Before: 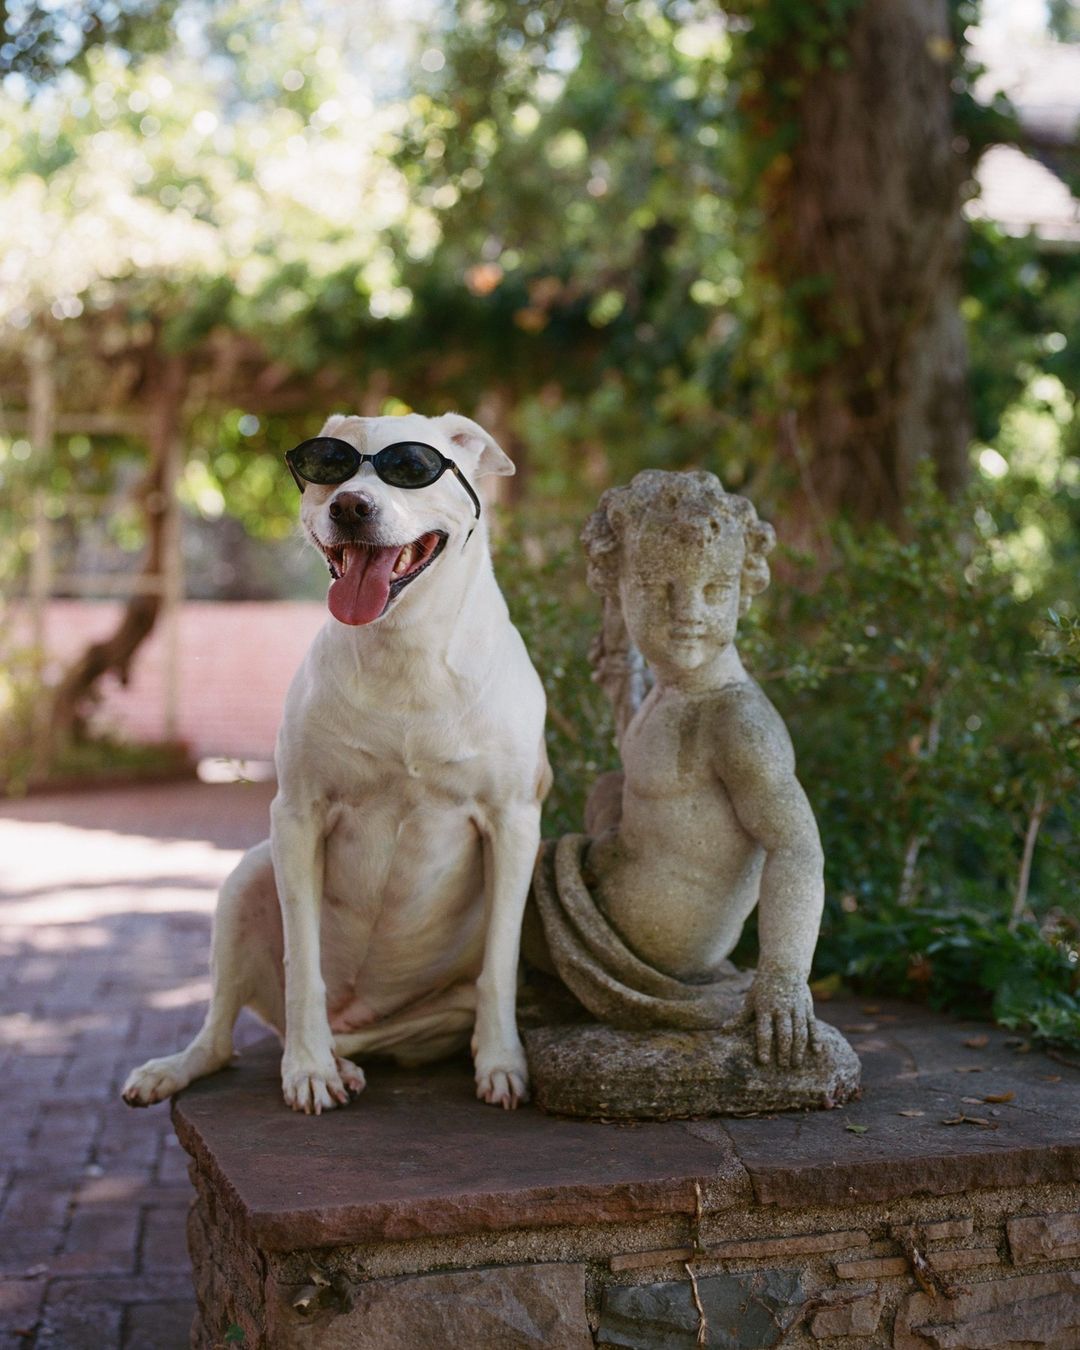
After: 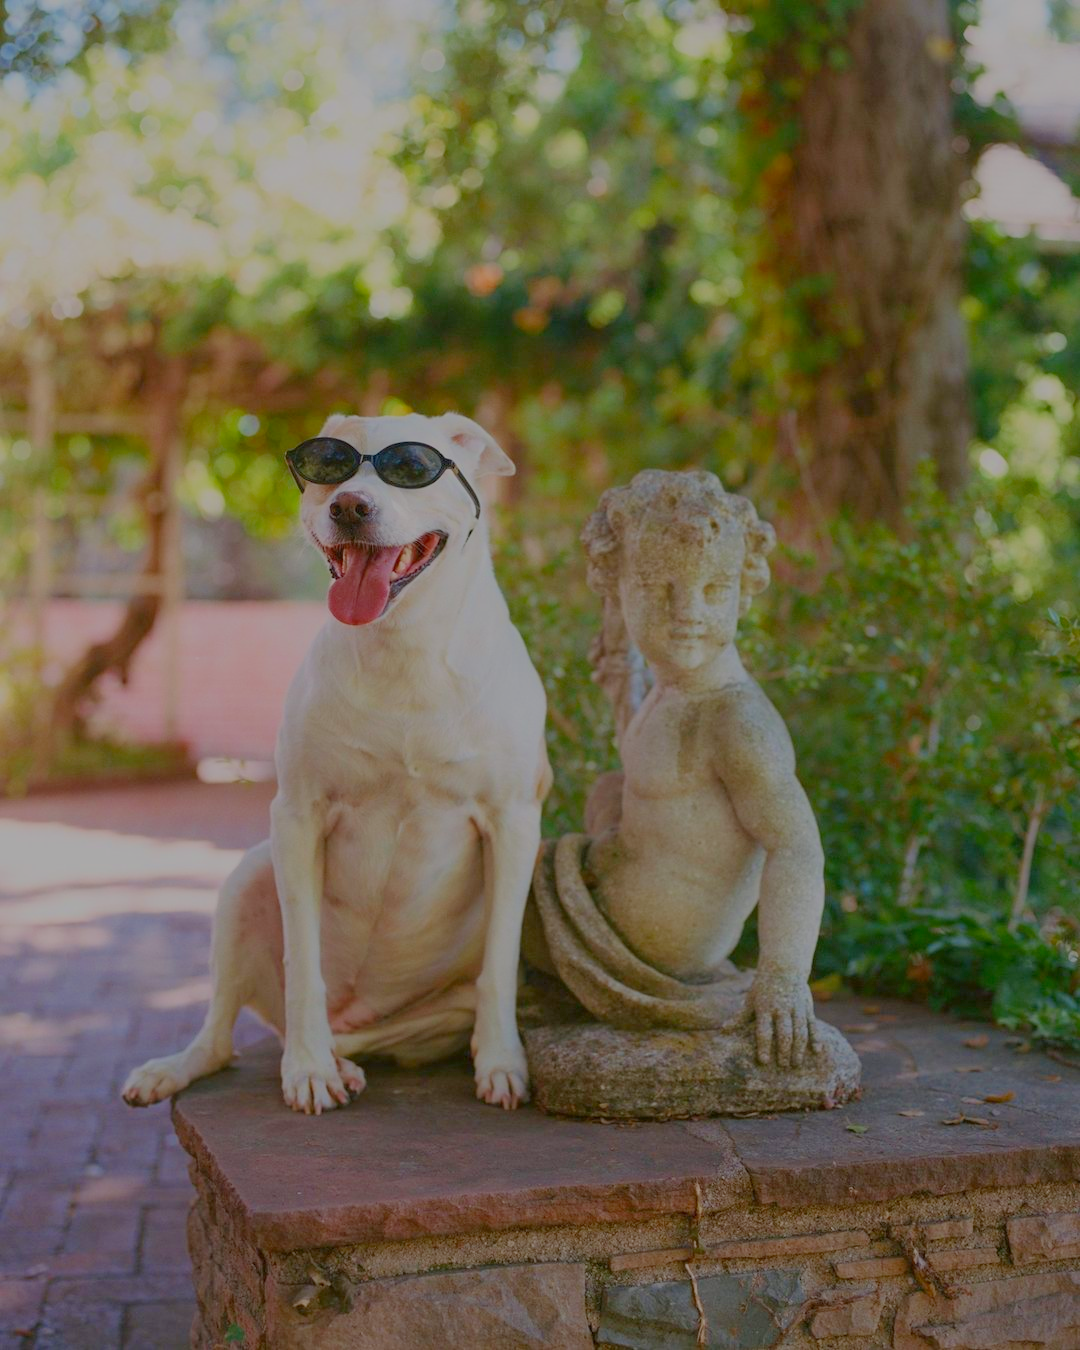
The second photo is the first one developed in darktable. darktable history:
filmic rgb: black relative exposure -16 EV, white relative exposure 8 EV, threshold 3 EV, hardness 4.17, latitude 50%, contrast 0.5, color science v5 (2021), contrast in shadows safe, contrast in highlights safe, enable highlight reconstruction true
color balance: contrast 6.48%, output saturation 113.3%
